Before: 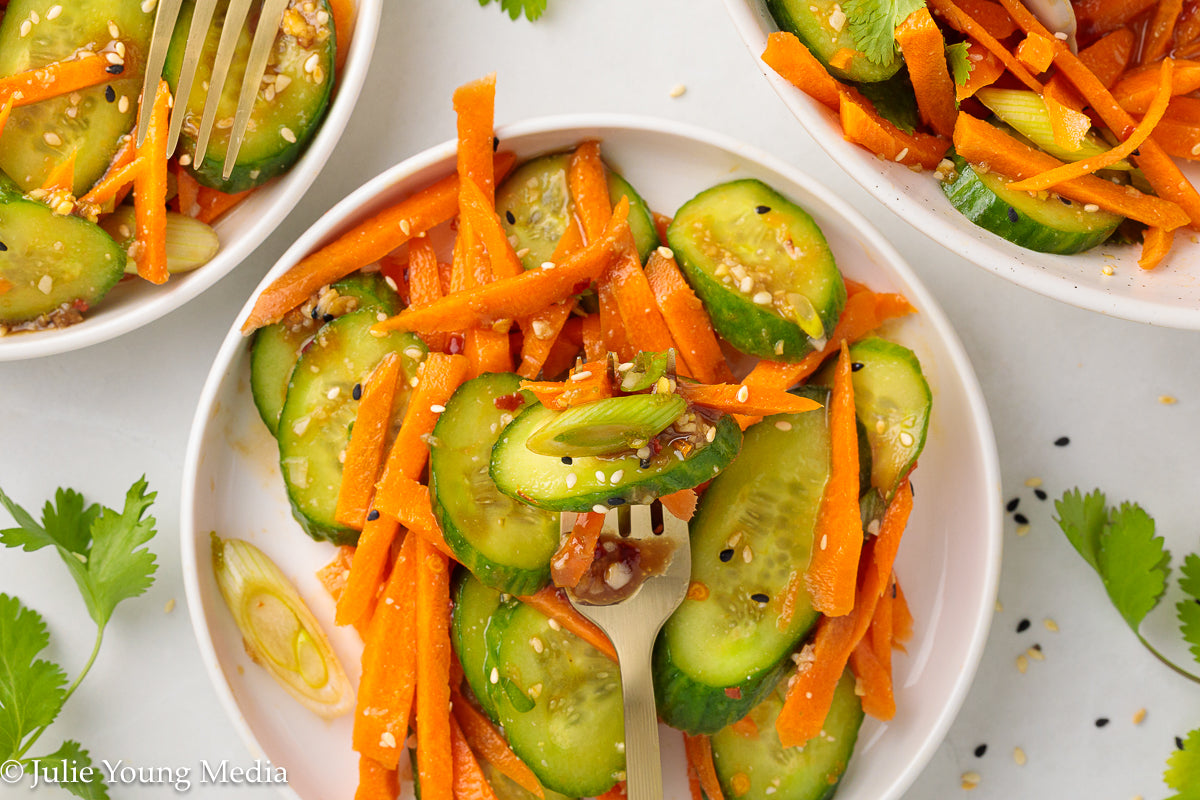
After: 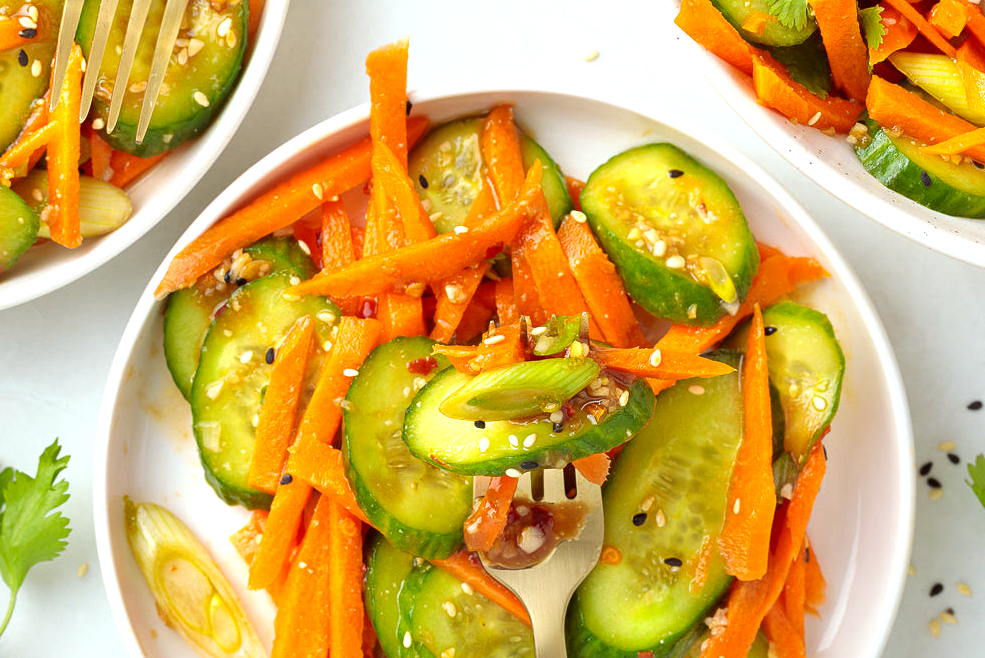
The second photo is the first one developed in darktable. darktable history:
exposure: exposure 0.61 EV, compensate highlight preservation false
shadows and highlights: shadows 25.91, white point adjustment -2.82, highlights -29.75
crop and rotate: left 7.259%, top 4.543%, right 10.612%, bottom 13.184%
color correction: highlights a* -5.07, highlights b* -3.5, shadows a* 4.25, shadows b* 4.12
